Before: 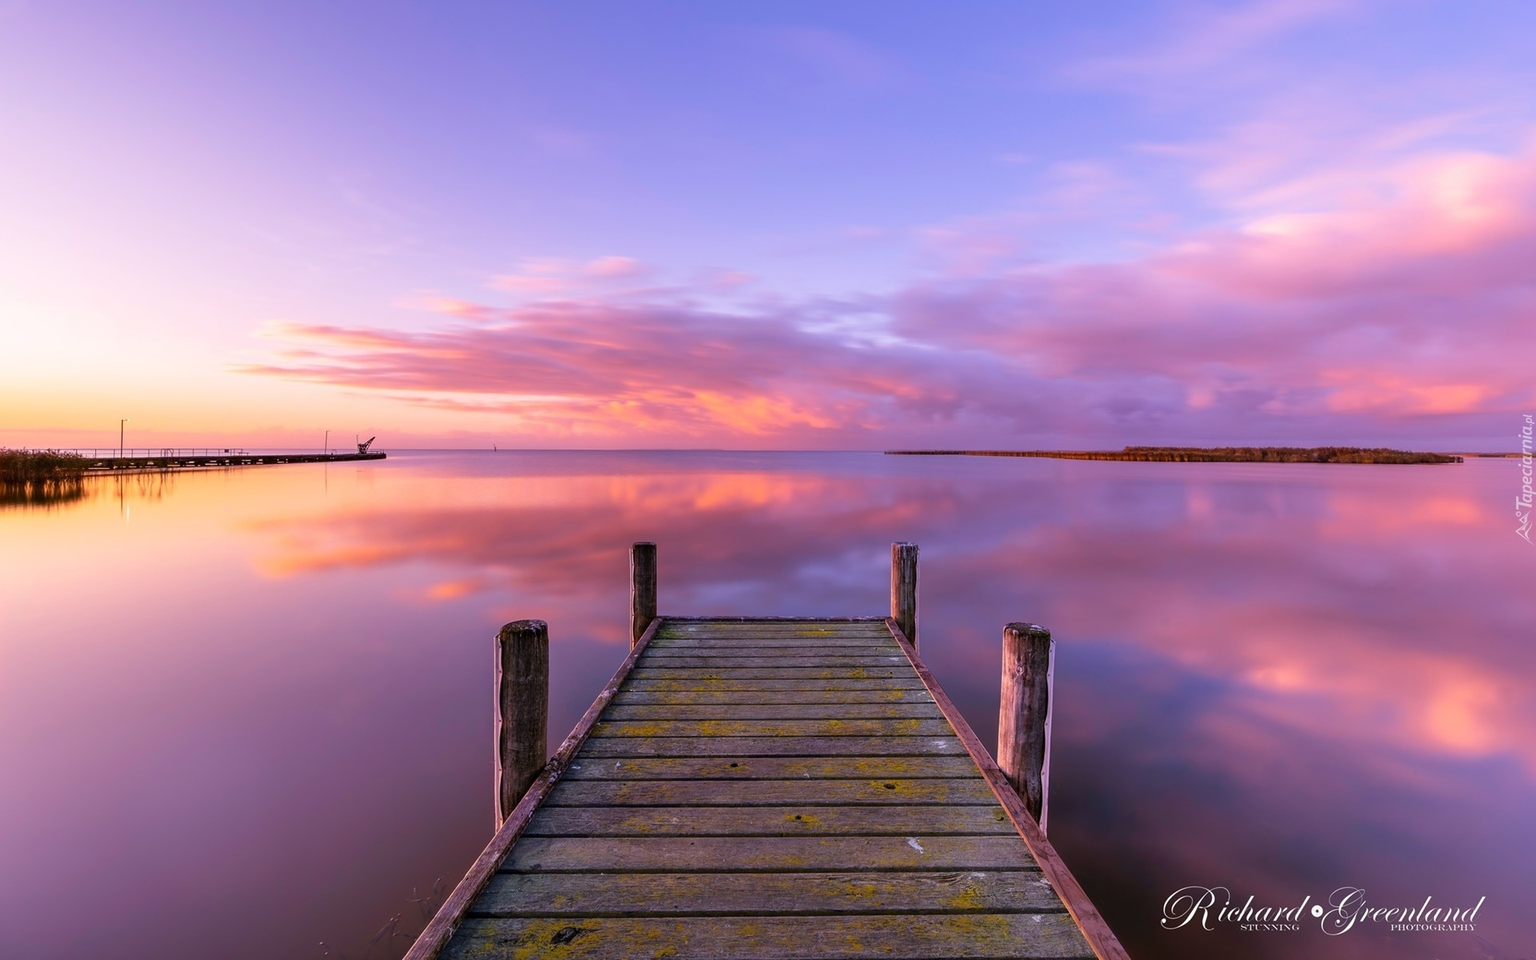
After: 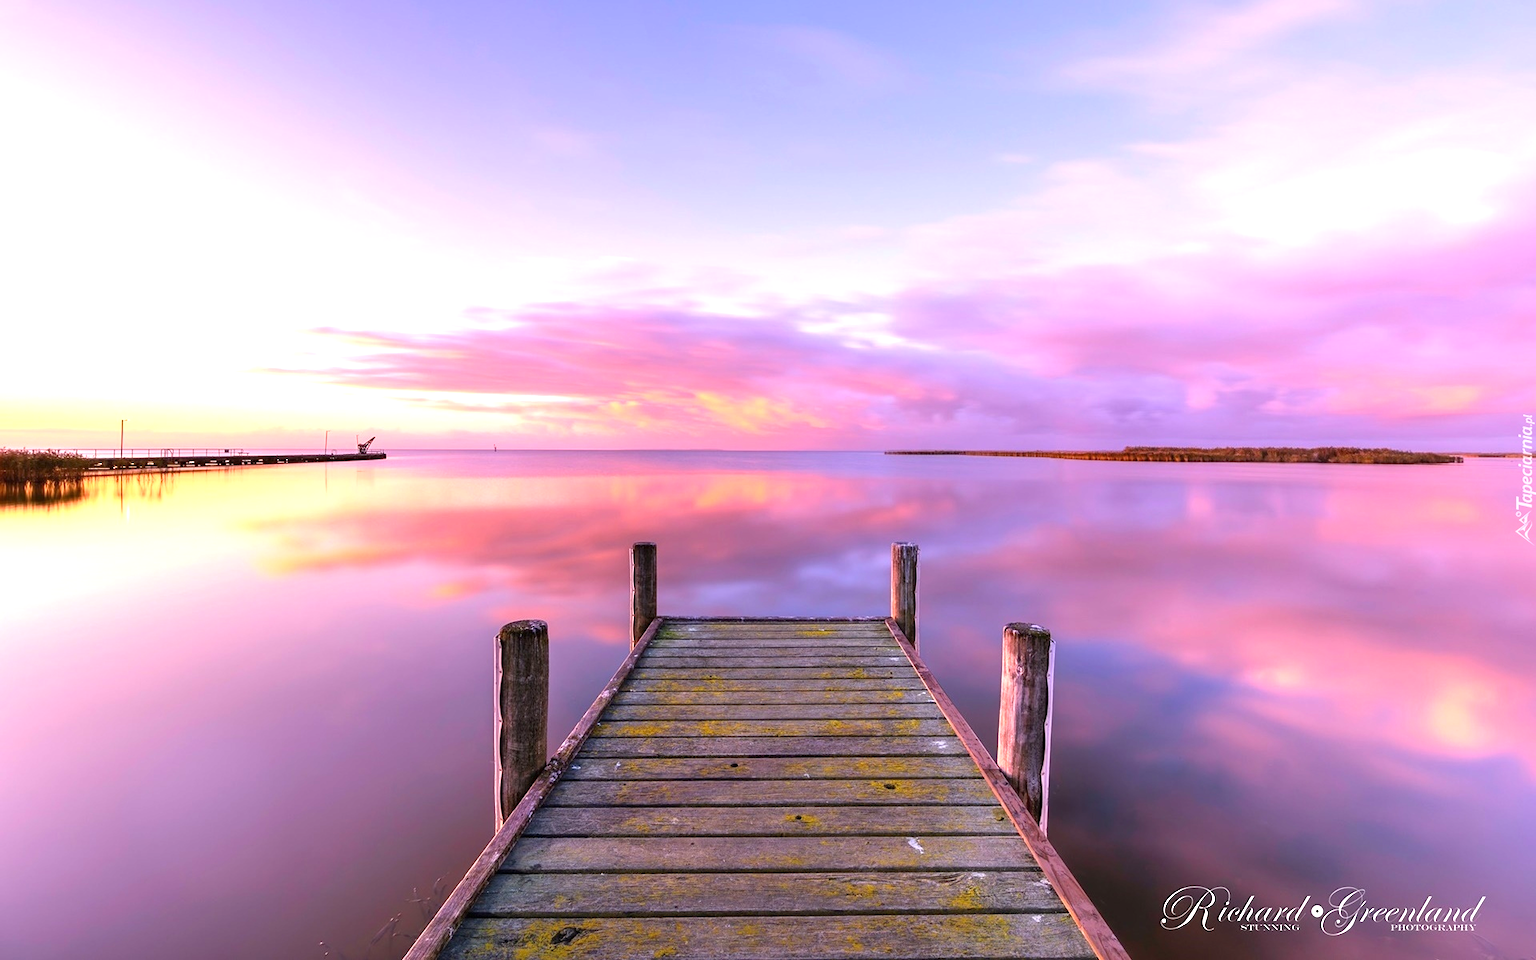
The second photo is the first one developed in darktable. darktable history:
exposure: black level correction 0, exposure 0.948 EV, compensate highlight preservation false
sharpen: radius 2.933, amount 0.852, threshold 47.198
